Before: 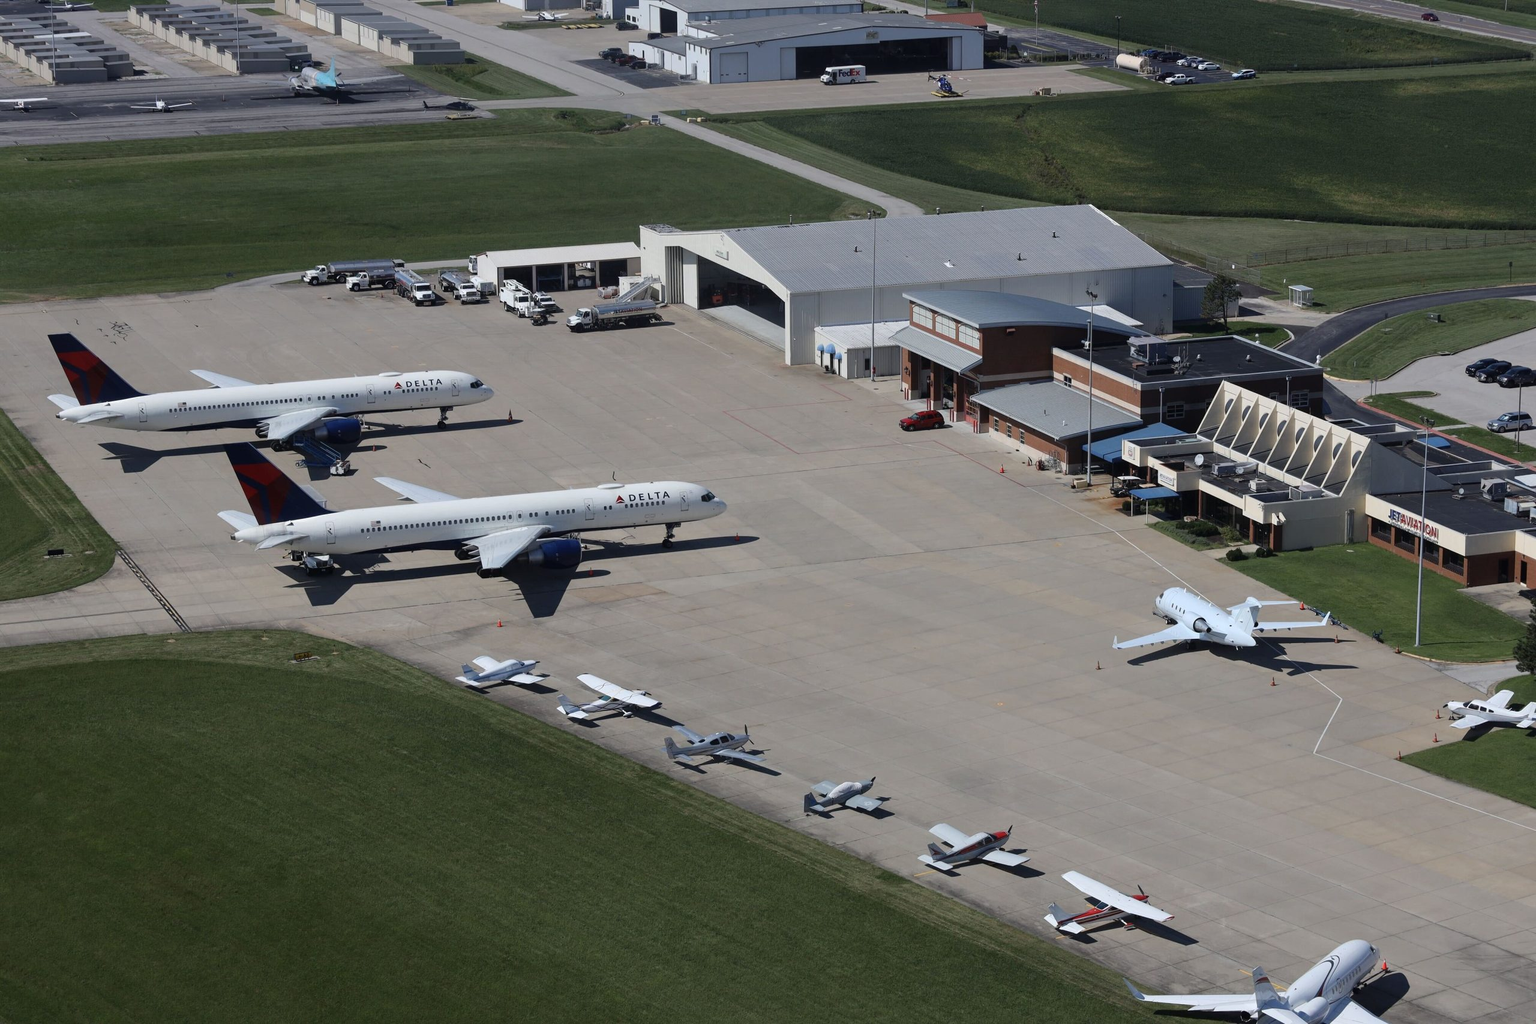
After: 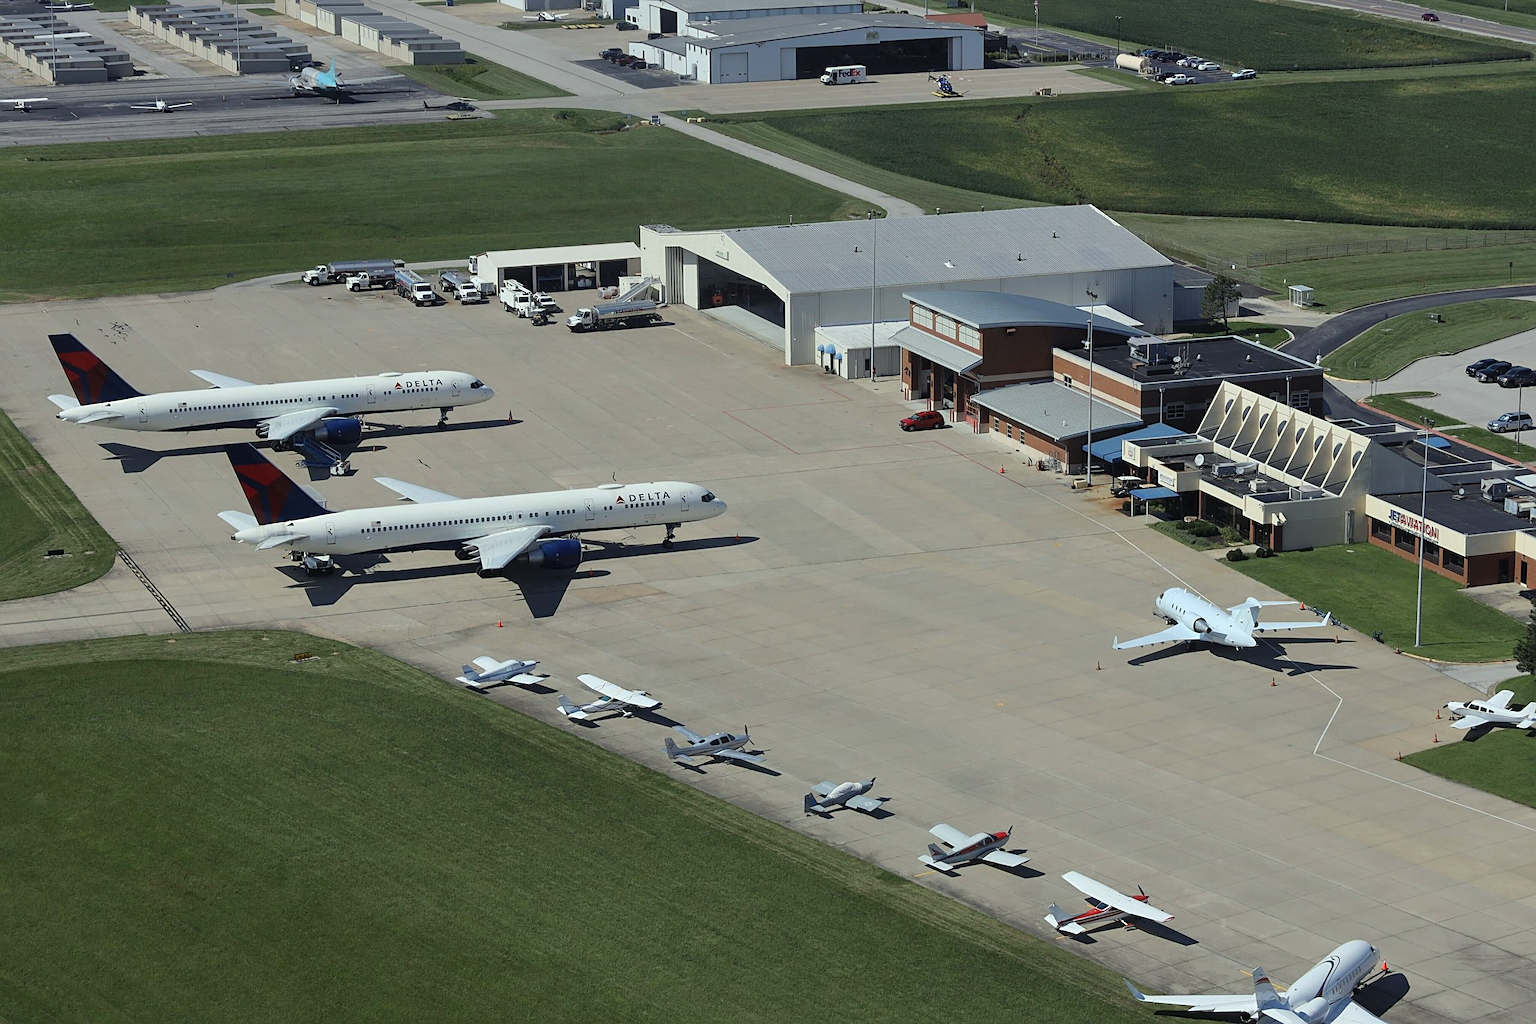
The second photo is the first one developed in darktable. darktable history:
contrast brightness saturation: contrast 0.03, brightness 0.06, saturation 0.13
shadows and highlights: shadows 37.27, highlights -28.18, soften with gaussian
sharpen: on, module defaults
color correction: highlights a* -4.73, highlights b* 5.06, saturation 0.97
